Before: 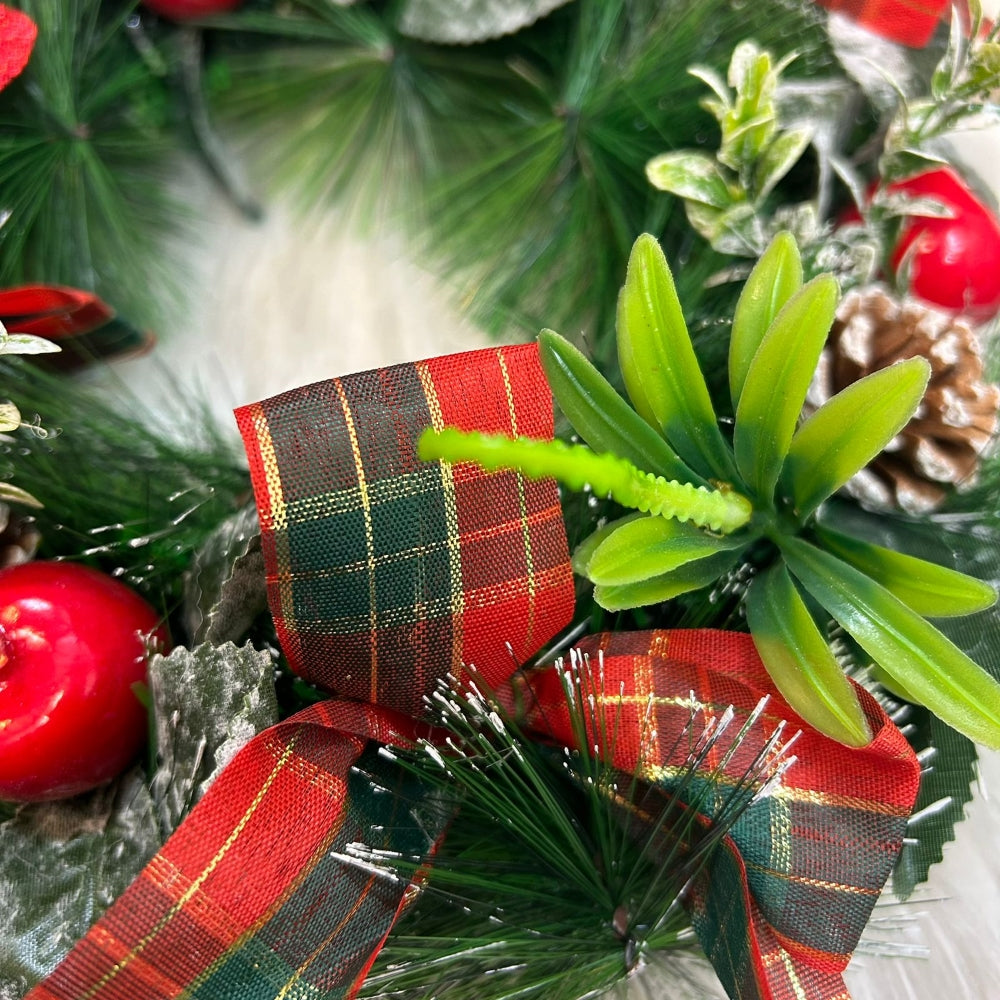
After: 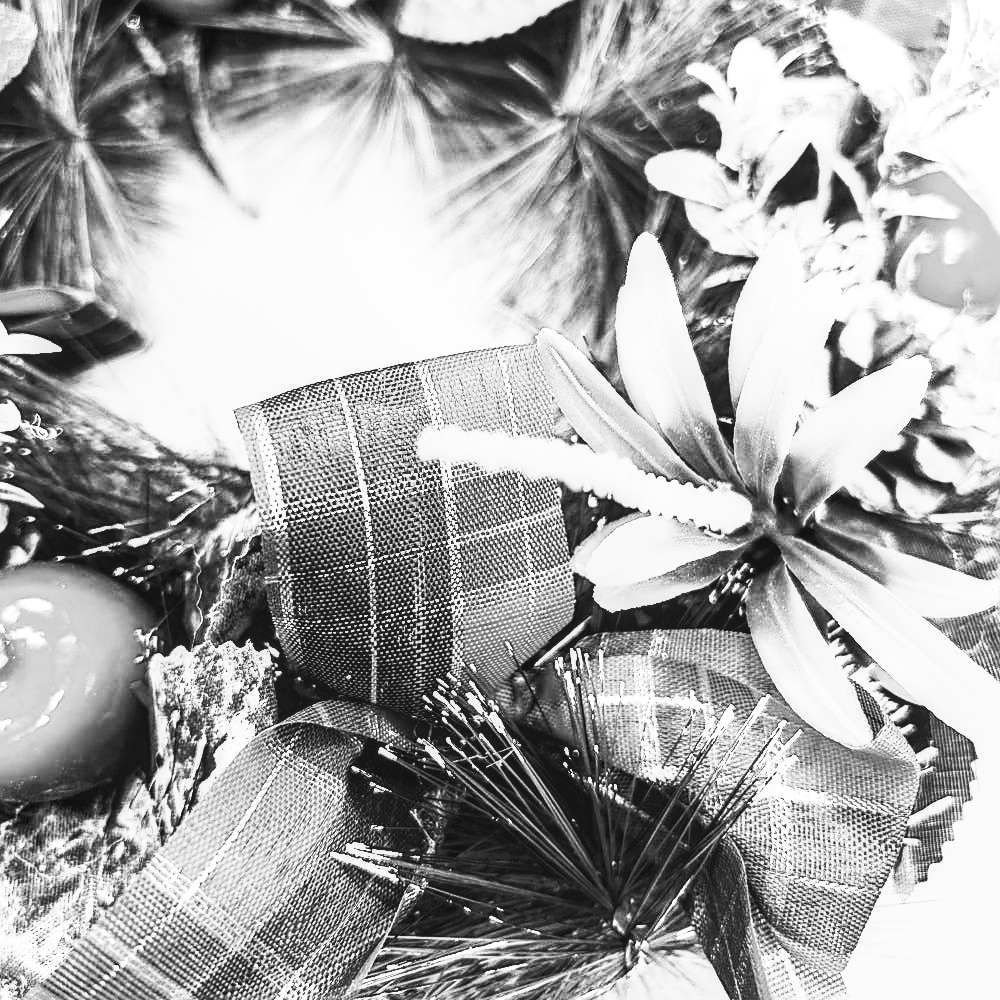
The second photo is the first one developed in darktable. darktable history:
color balance rgb: shadows lift › luminance -21.66%, shadows lift › chroma 8.98%, shadows lift › hue 283.37°, power › chroma 1.05%, power › hue 25.59°, highlights gain › luminance 6.08%, highlights gain › chroma 2.55%, highlights gain › hue 90°, global offset › luminance -0.87%, perceptual saturation grading › global saturation 25%, perceptual saturation grading › highlights -28.39%, perceptual saturation grading › shadows 33.98%
contrast brightness saturation: contrast 0.53, brightness 0.47, saturation -1
base curve: curves: ch0 [(0, 0.003) (0.001, 0.002) (0.006, 0.004) (0.02, 0.022) (0.048, 0.086) (0.094, 0.234) (0.162, 0.431) (0.258, 0.629) (0.385, 0.8) (0.548, 0.918) (0.751, 0.988) (1, 1)], preserve colors none
shadows and highlights: radius 125.46, shadows 21.19, highlights -21.19, low approximation 0.01
local contrast: on, module defaults
exposure: black level correction -0.008, exposure 0.067 EV, compensate highlight preservation false
sharpen: on, module defaults
